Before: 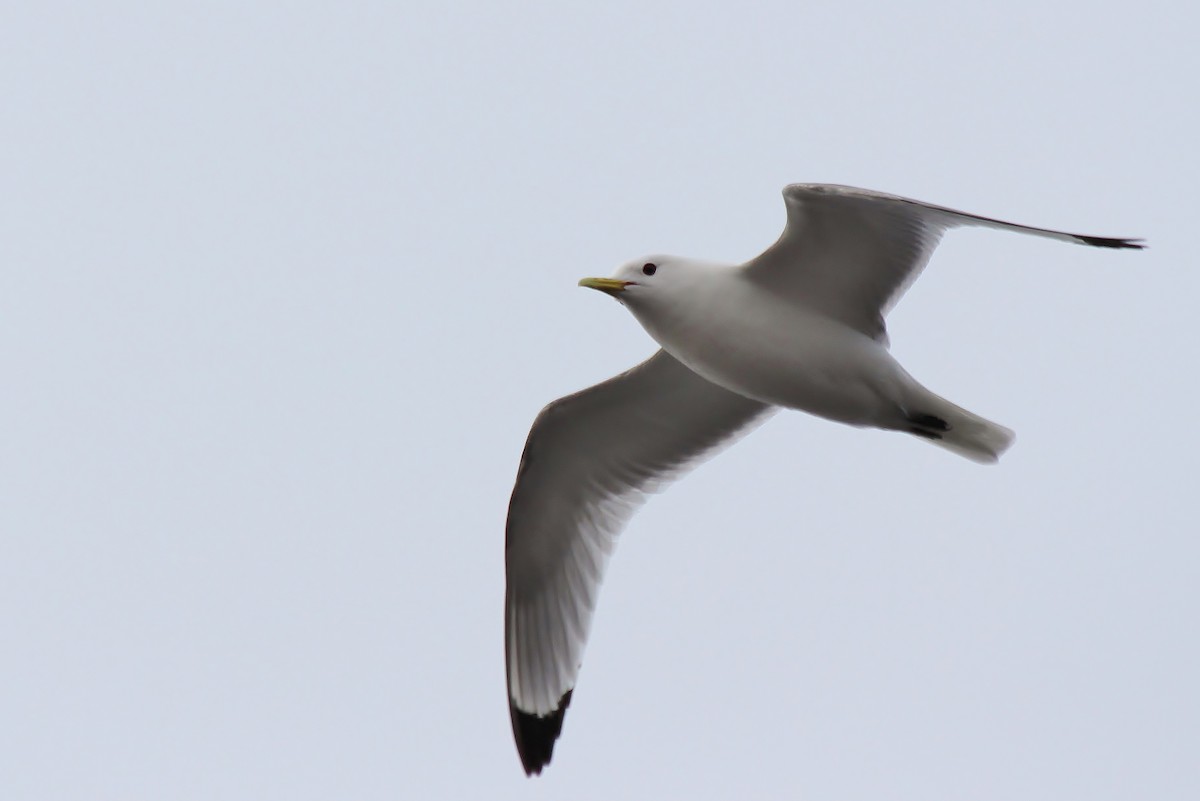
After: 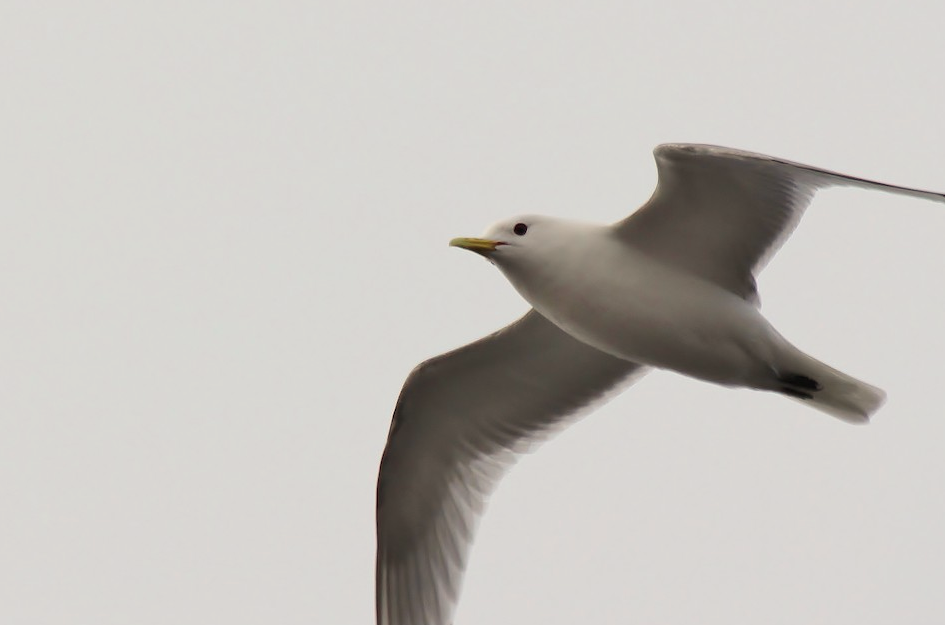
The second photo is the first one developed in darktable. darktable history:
crop and rotate: left 10.77%, top 5.1%, right 10.41%, bottom 16.76%
white balance: red 1.045, blue 0.932
